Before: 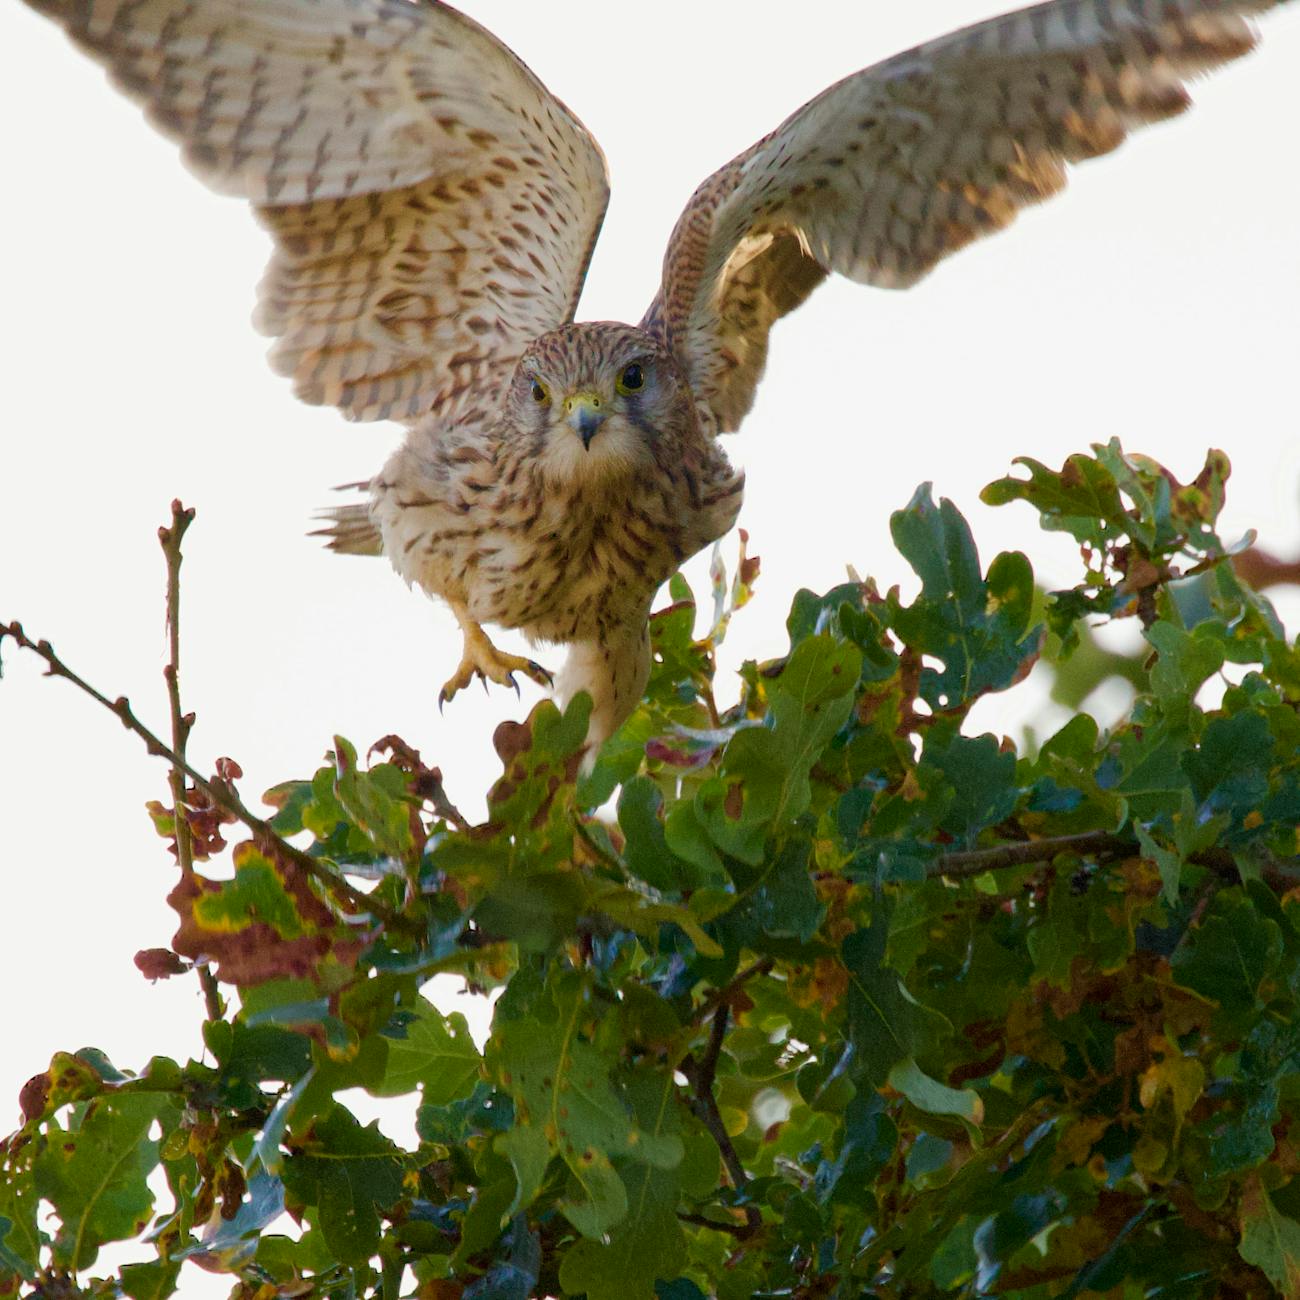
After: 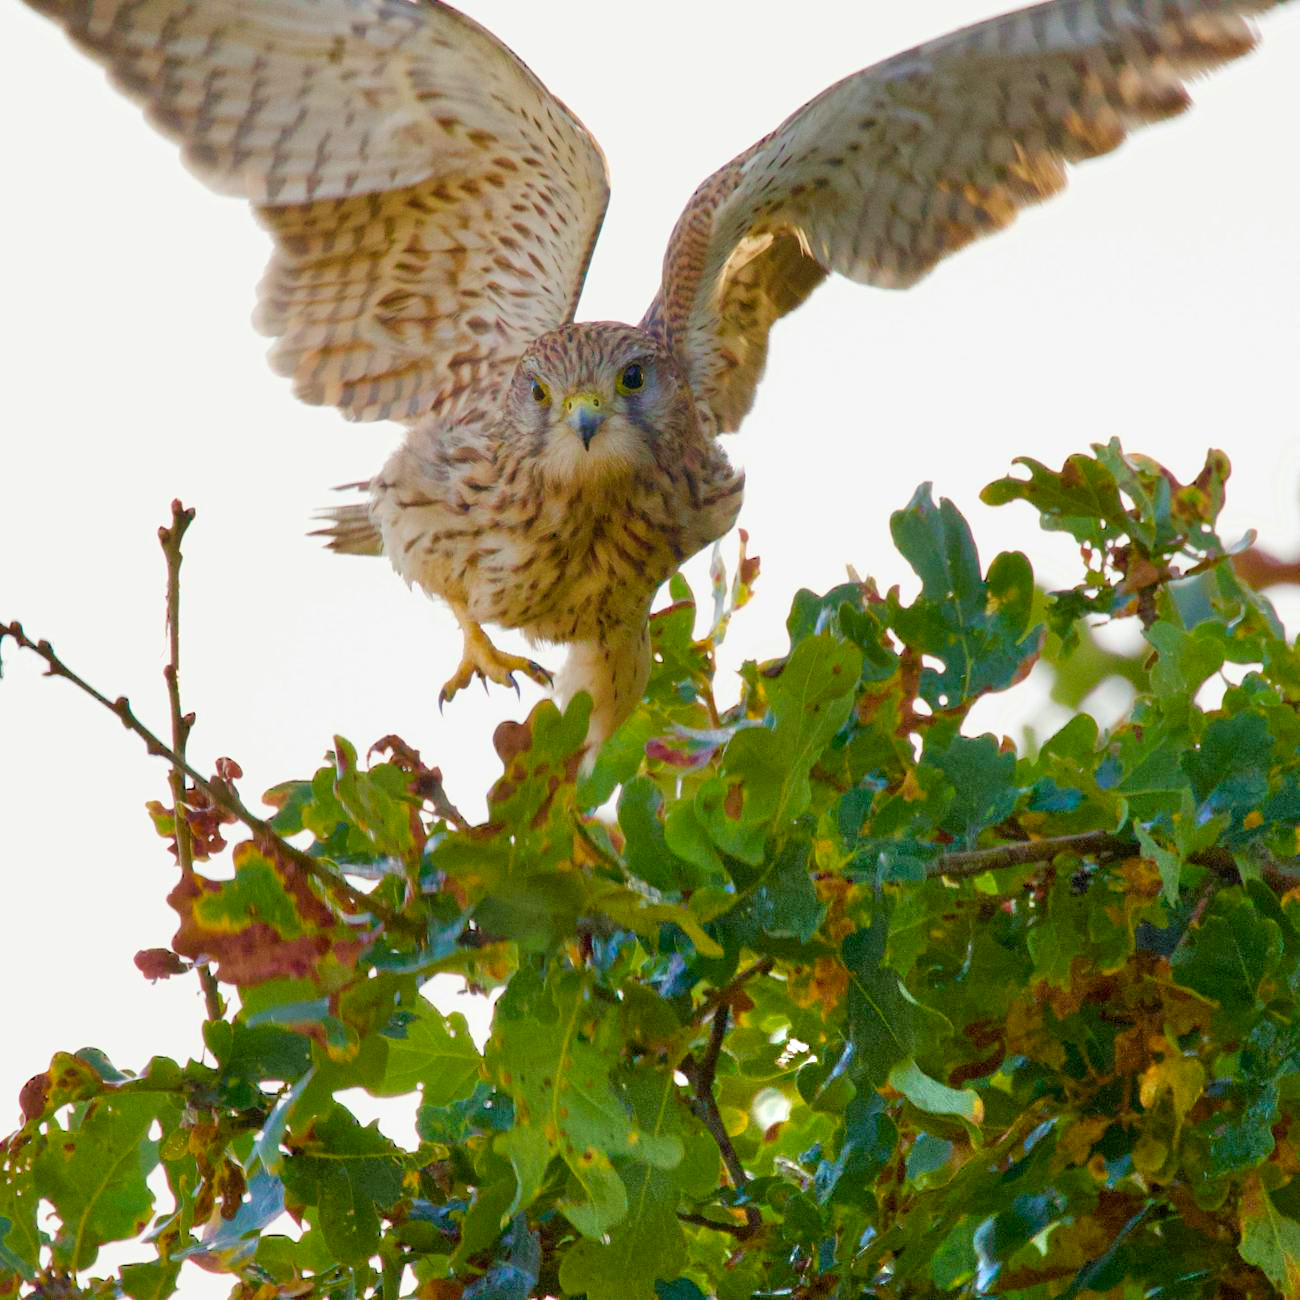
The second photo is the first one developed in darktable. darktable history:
tone equalizer: -7 EV 0.161 EV, -6 EV 0.596 EV, -5 EV 1.11 EV, -4 EV 1.35 EV, -3 EV 1.17 EV, -2 EV 0.6 EV, -1 EV 0.153 EV, smoothing diameter 24.86%, edges refinement/feathering 6.82, preserve details guided filter
color balance rgb: power › hue 328.34°, perceptual saturation grading › global saturation 10.287%, global vibrance 14.879%
